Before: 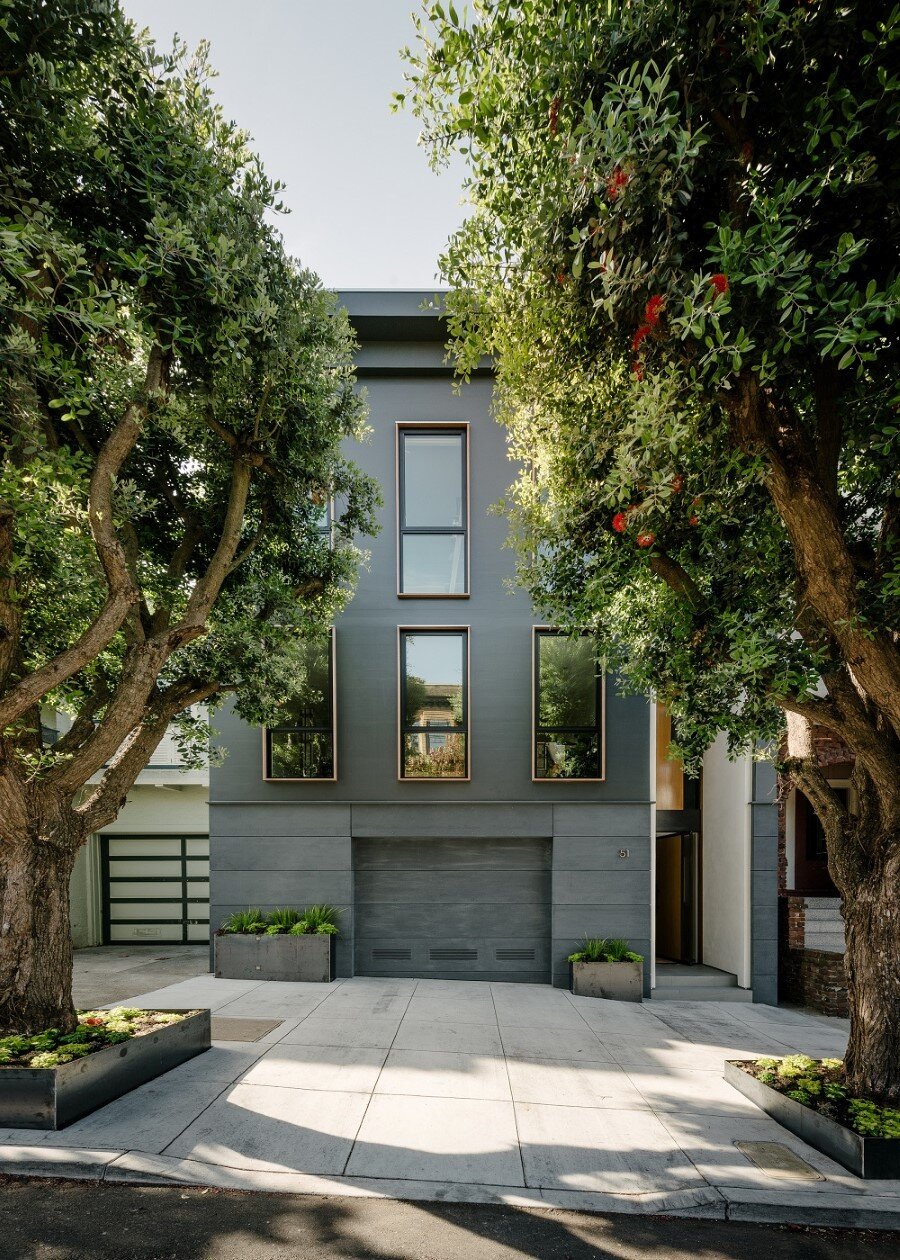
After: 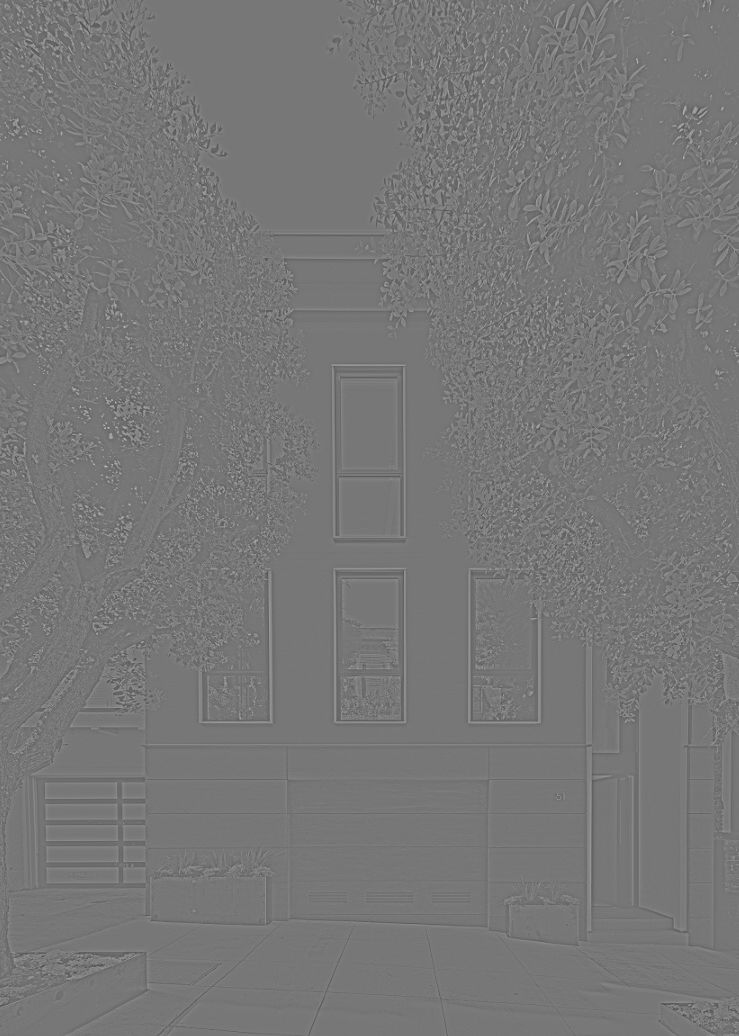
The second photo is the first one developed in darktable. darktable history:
crop and rotate: left 7.196%, top 4.574%, right 10.605%, bottom 13.178%
split-toning: shadows › saturation 0.61, highlights › saturation 0.58, balance -28.74, compress 87.36%
highpass: sharpness 5.84%, contrast boost 8.44%
